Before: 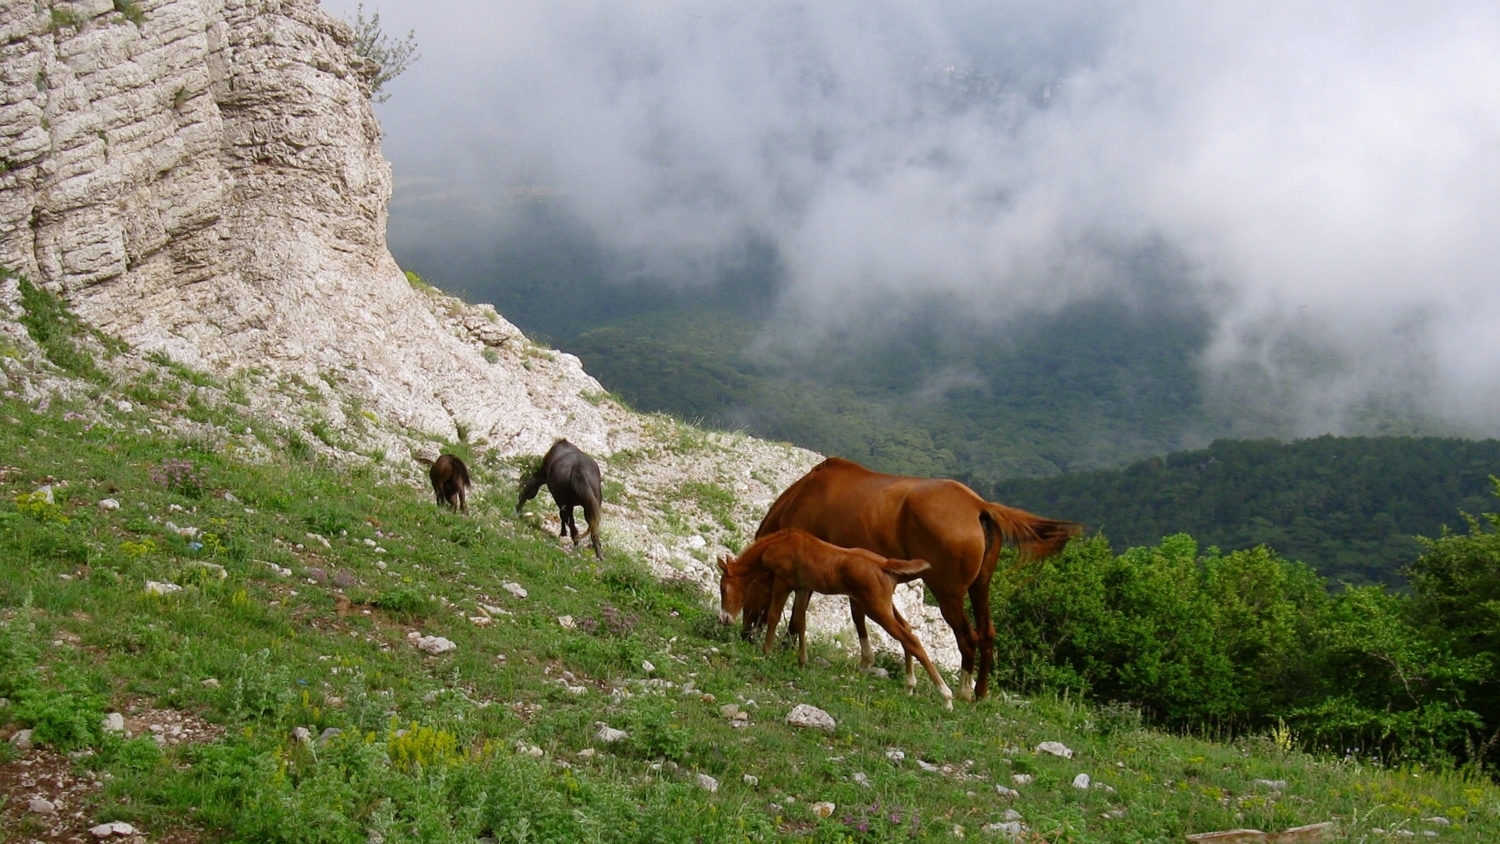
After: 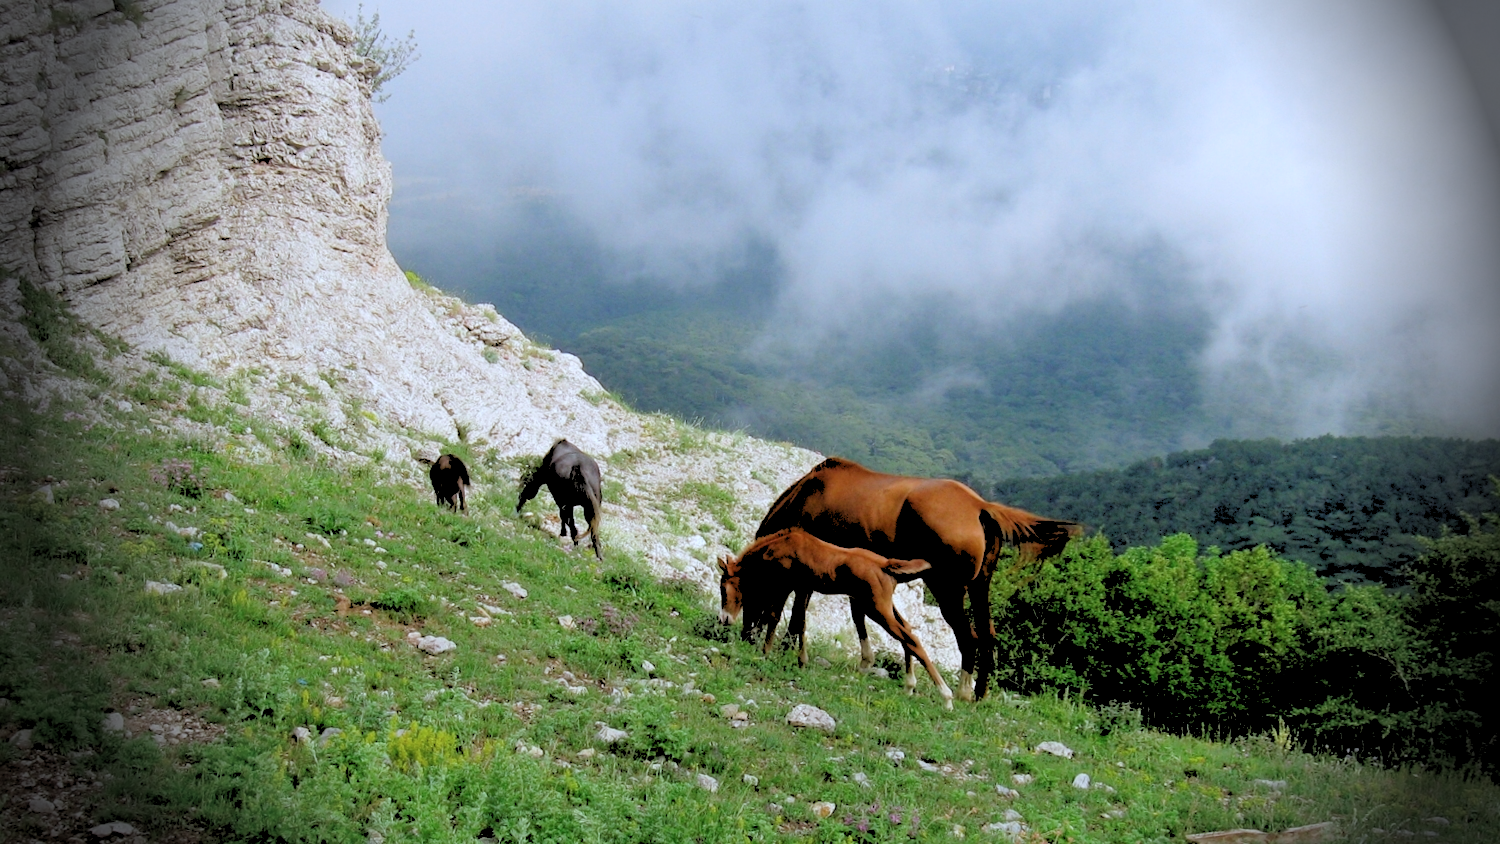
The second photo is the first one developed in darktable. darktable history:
rgb levels: levels [[0.027, 0.429, 0.996], [0, 0.5, 1], [0, 0.5, 1]]
vignetting: fall-off start 76.42%, fall-off radius 27.36%, brightness -0.872, center (0.037, -0.09), width/height ratio 0.971
color calibration: illuminant custom, x 0.368, y 0.373, temperature 4330.32 K
exposure: exposure -0.116 EV, compensate exposure bias true, compensate highlight preservation false
